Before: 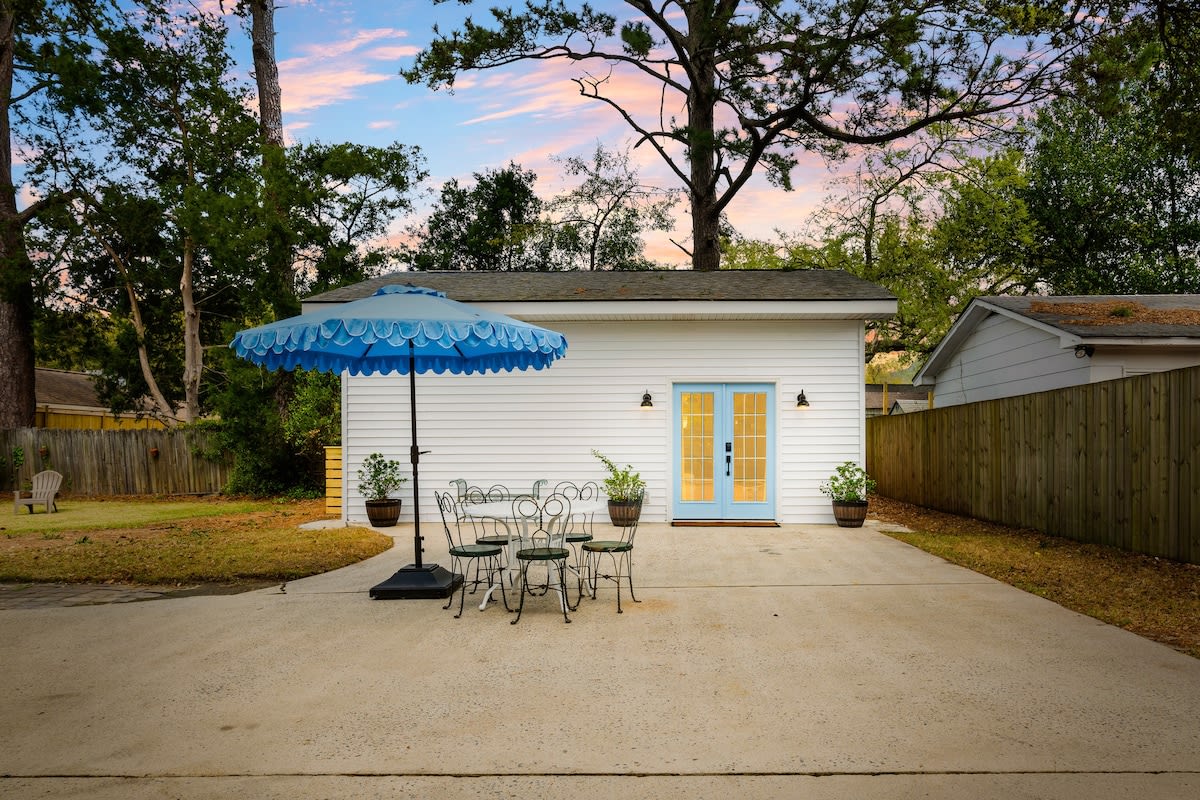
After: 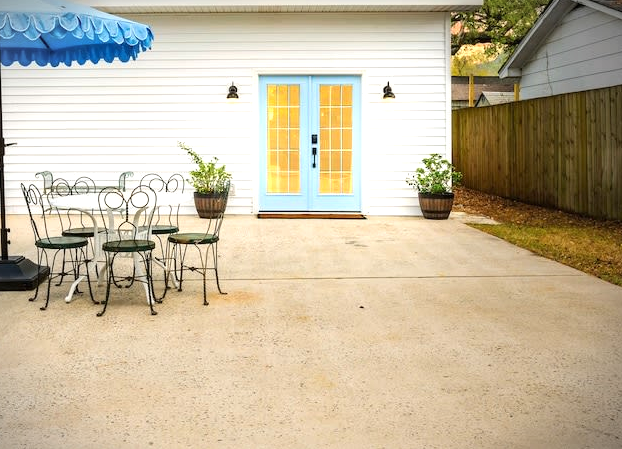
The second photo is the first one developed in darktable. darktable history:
vignetting: fall-off start 97.21%, width/height ratio 1.181
crop: left 34.526%, top 38.615%, right 13.618%, bottom 5.149%
exposure: black level correction 0, exposure 0.692 EV, compensate highlight preservation false
